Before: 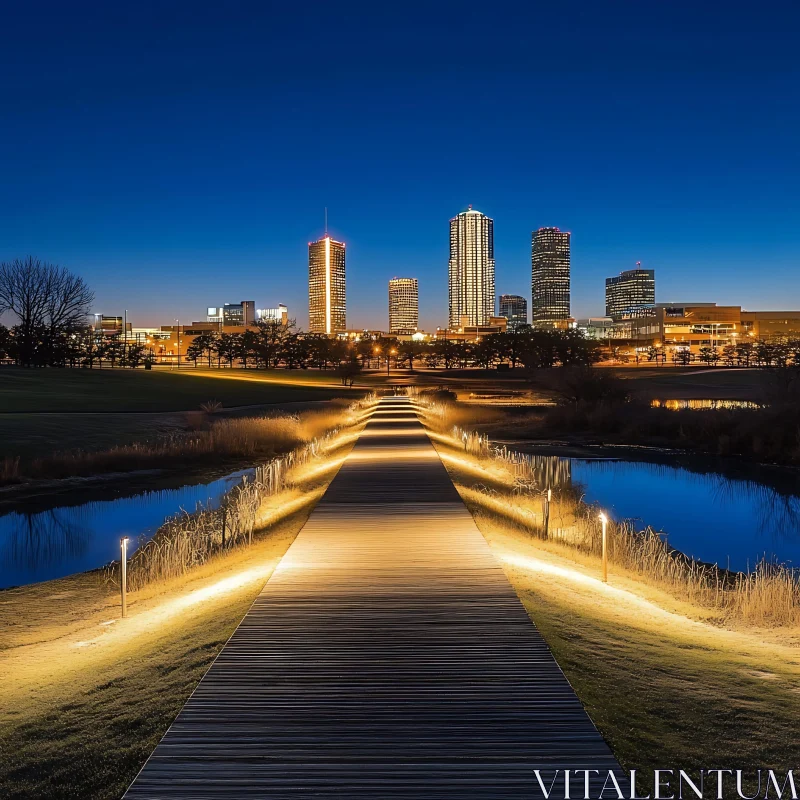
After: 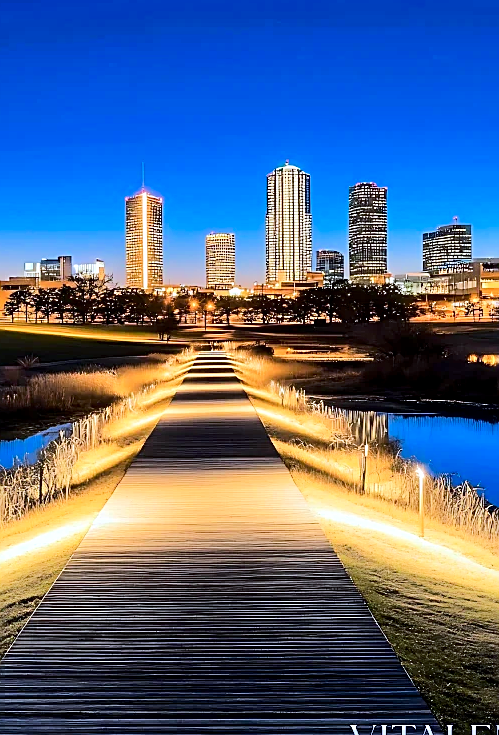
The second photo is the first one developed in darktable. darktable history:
crop and rotate: left 23.076%, top 5.646%, right 14.537%, bottom 2.36%
sharpen: on, module defaults
color calibration: output R [1.003, 0.027, -0.041, 0], output G [-0.018, 1.043, -0.038, 0], output B [0.071, -0.086, 1.017, 0], x 0.37, y 0.382, temperature 4306.02 K, saturation algorithm version 1 (2020)
shadows and highlights: low approximation 0.01, soften with gaussian
tone equalizer: -7 EV 0.142 EV, -6 EV 0.58 EV, -5 EV 1.15 EV, -4 EV 1.36 EV, -3 EV 1.12 EV, -2 EV 0.6 EV, -1 EV 0.148 EV, edges refinement/feathering 500, mask exposure compensation -1.57 EV, preserve details no
exposure: black level correction 0.005, exposure 0.015 EV, compensate highlight preservation false
